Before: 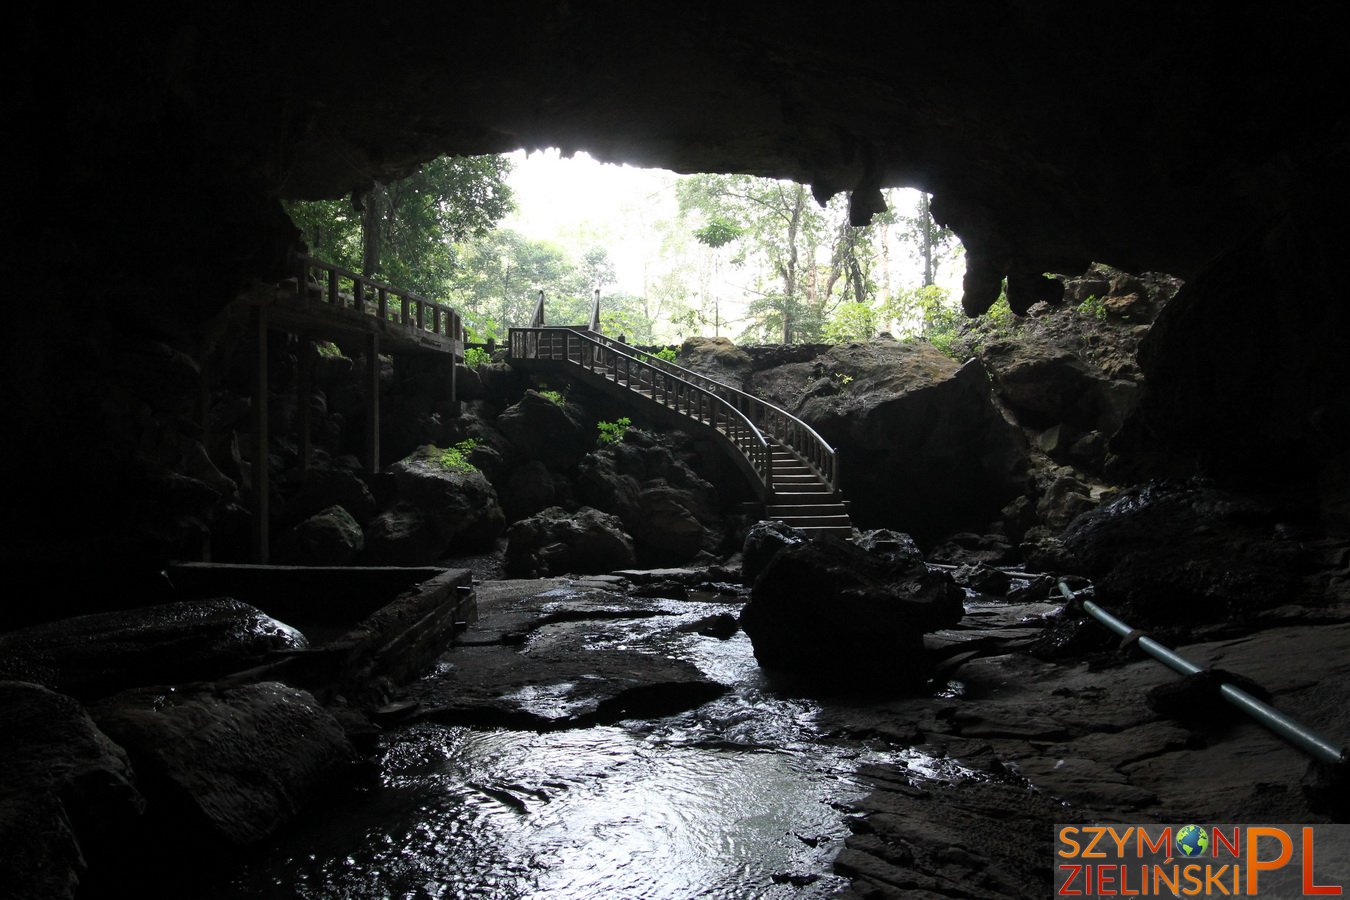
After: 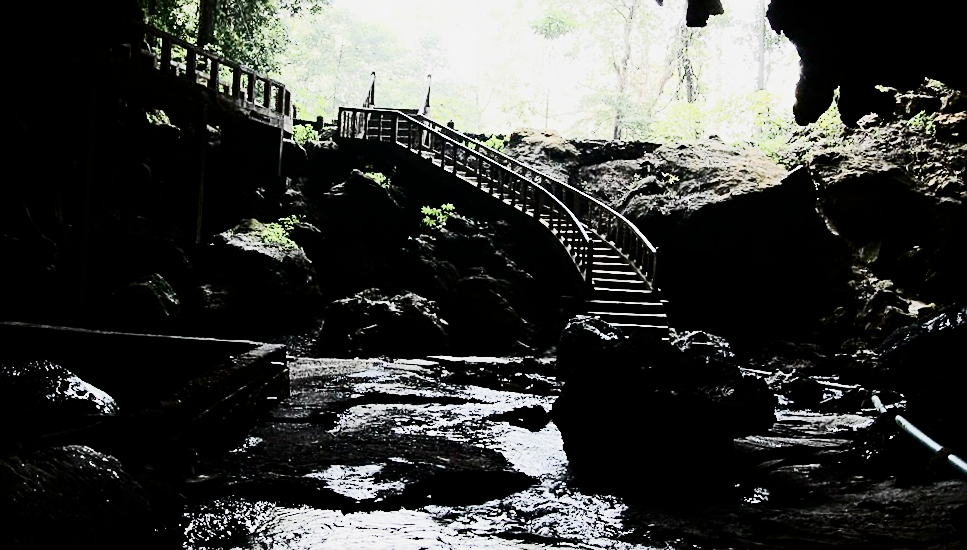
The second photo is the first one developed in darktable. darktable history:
crop and rotate: angle -3.59°, left 9.822%, top 21.122%, right 11.908%, bottom 12.09%
tone equalizer: -7 EV 0.149 EV, -6 EV 0.587 EV, -5 EV 1.13 EV, -4 EV 1.35 EV, -3 EV 1.18 EV, -2 EV 0.6 EV, -1 EV 0.146 EV, edges refinement/feathering 500, mask exposure compensation -1.57 EV, preserve details no
contrast brightness saturation: contrast 0.483, saturation -0.101
filmic rgb: black relative exposure -7.41 EV, white relative exposure 4.89 EV, hardness 3.4, preserve chrominance no, color science v5 (2021)
sharpen: on, module defaults
